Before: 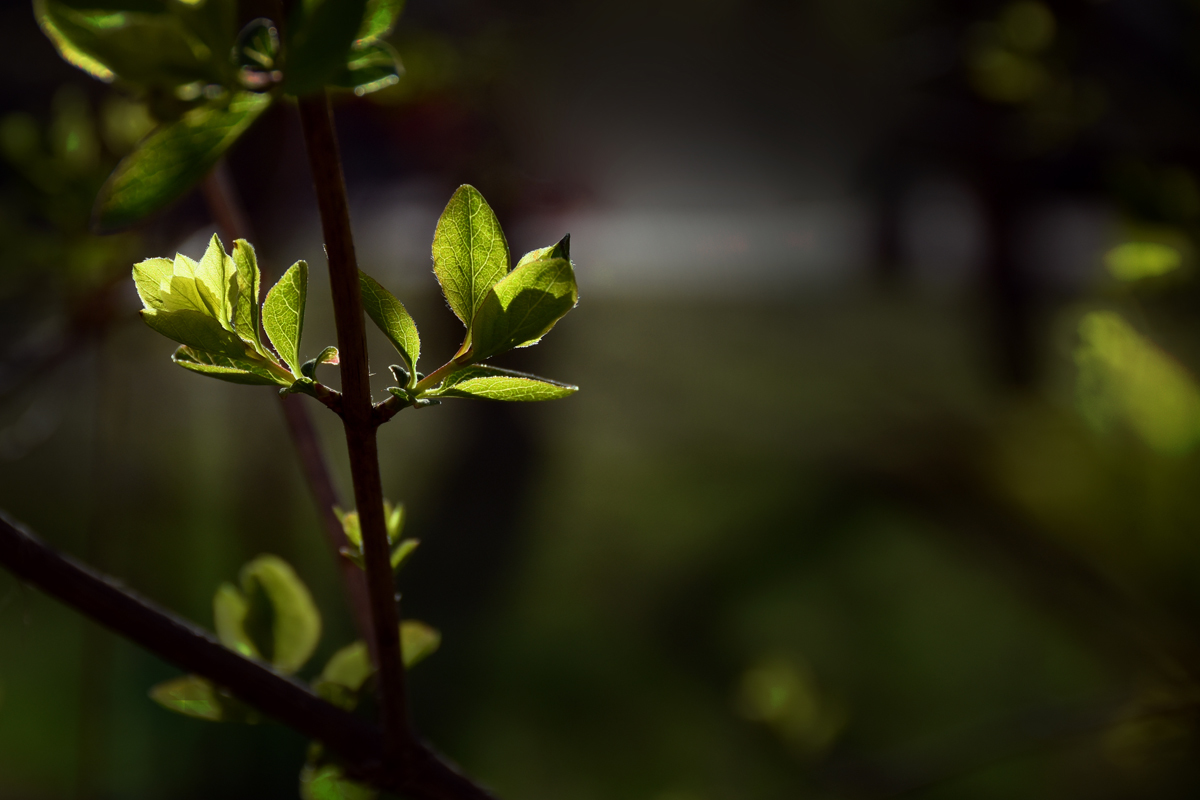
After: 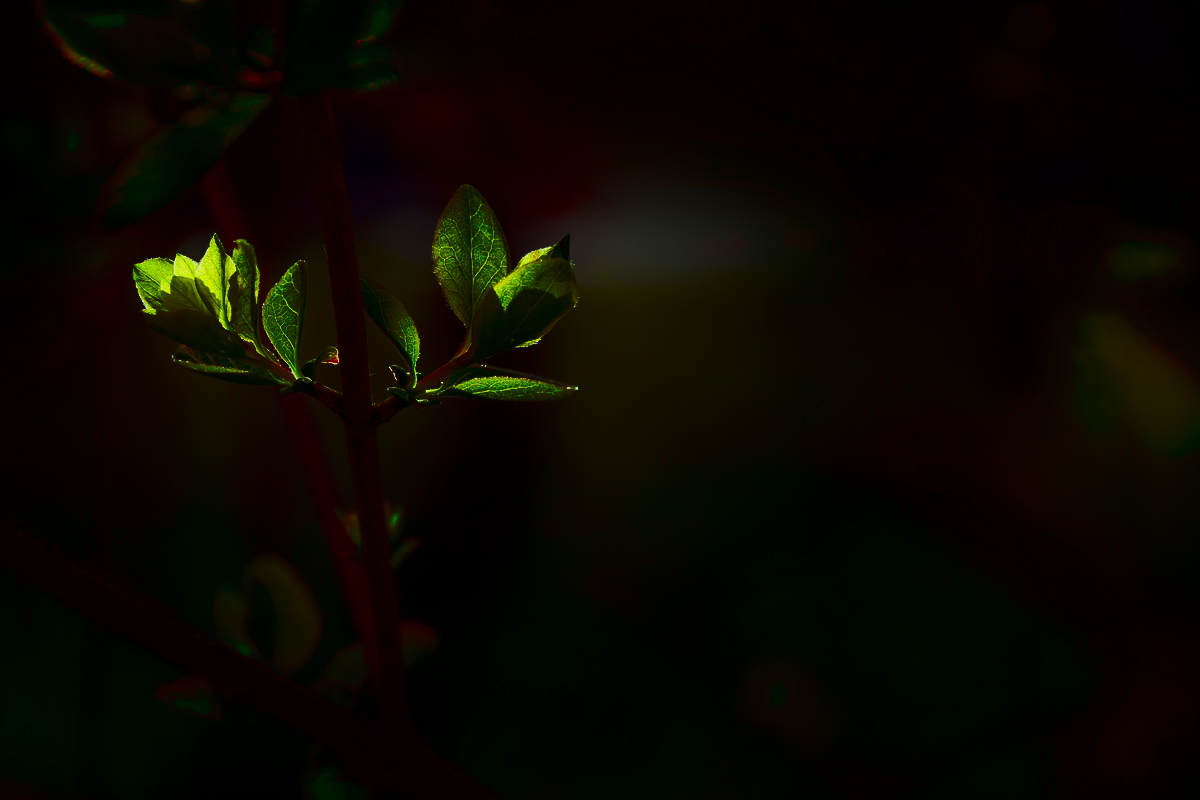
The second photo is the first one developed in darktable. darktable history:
contrast brightness saturation: contrast 0.133, brightness -0.053, saturation 0.16
shadows and highlights: shadows -87.65, highlights -36.97, soften with gaussian
